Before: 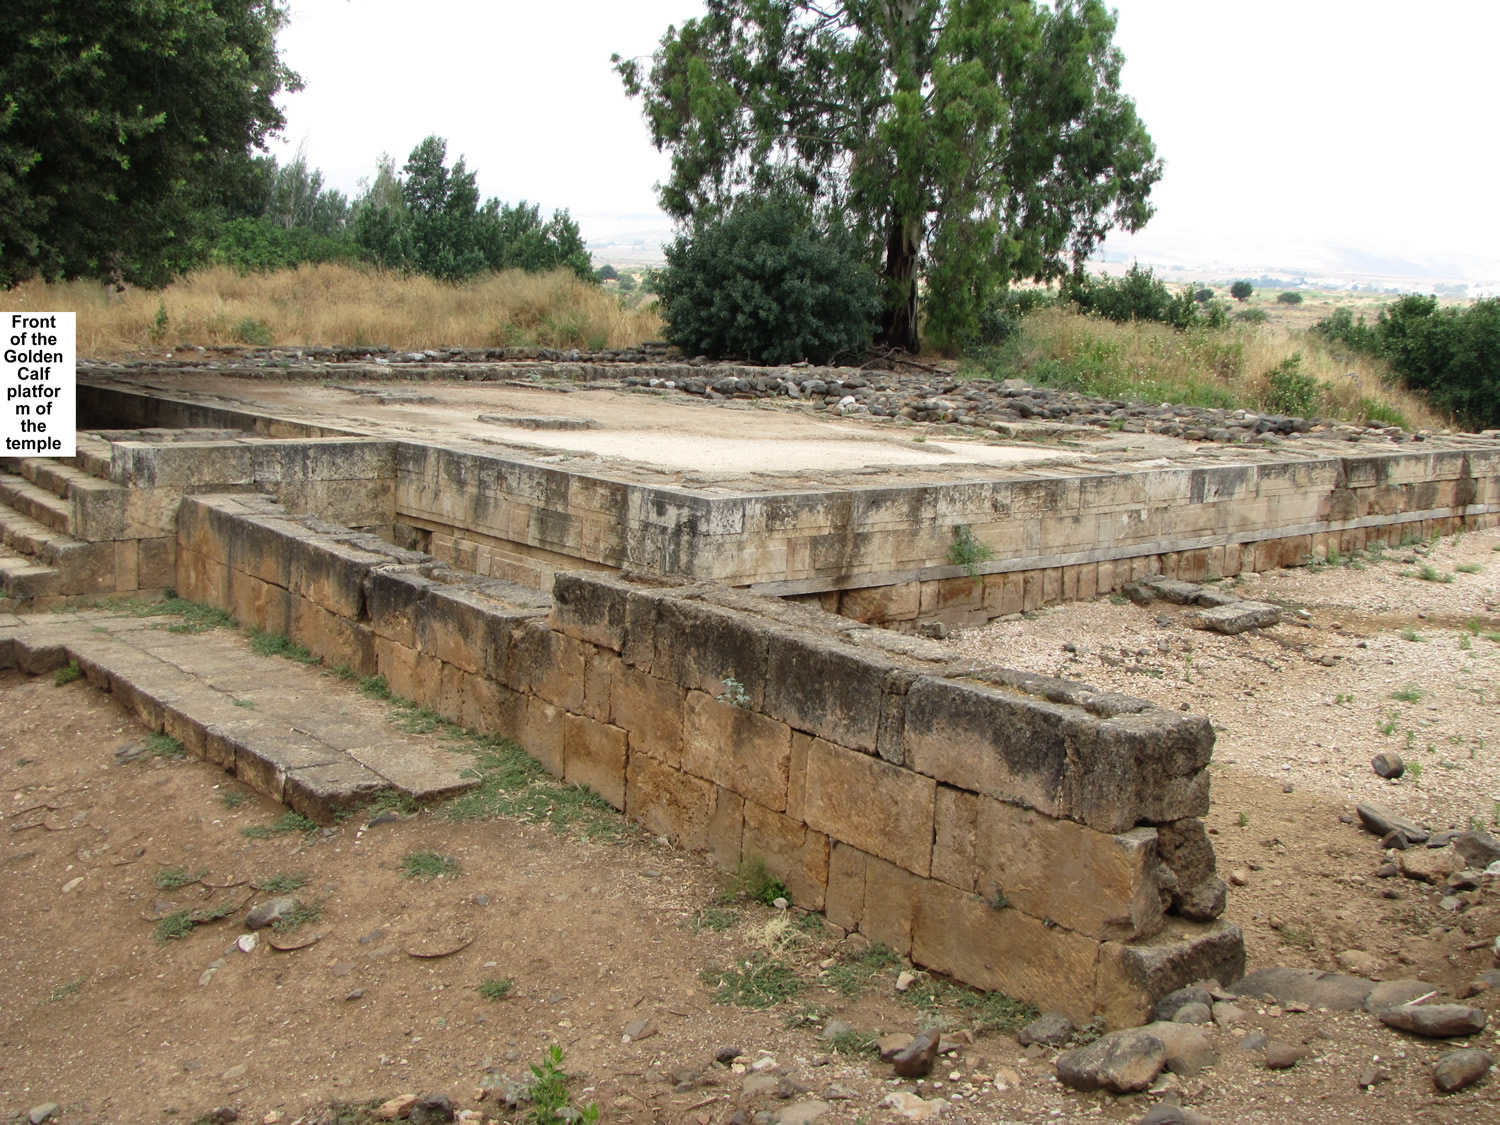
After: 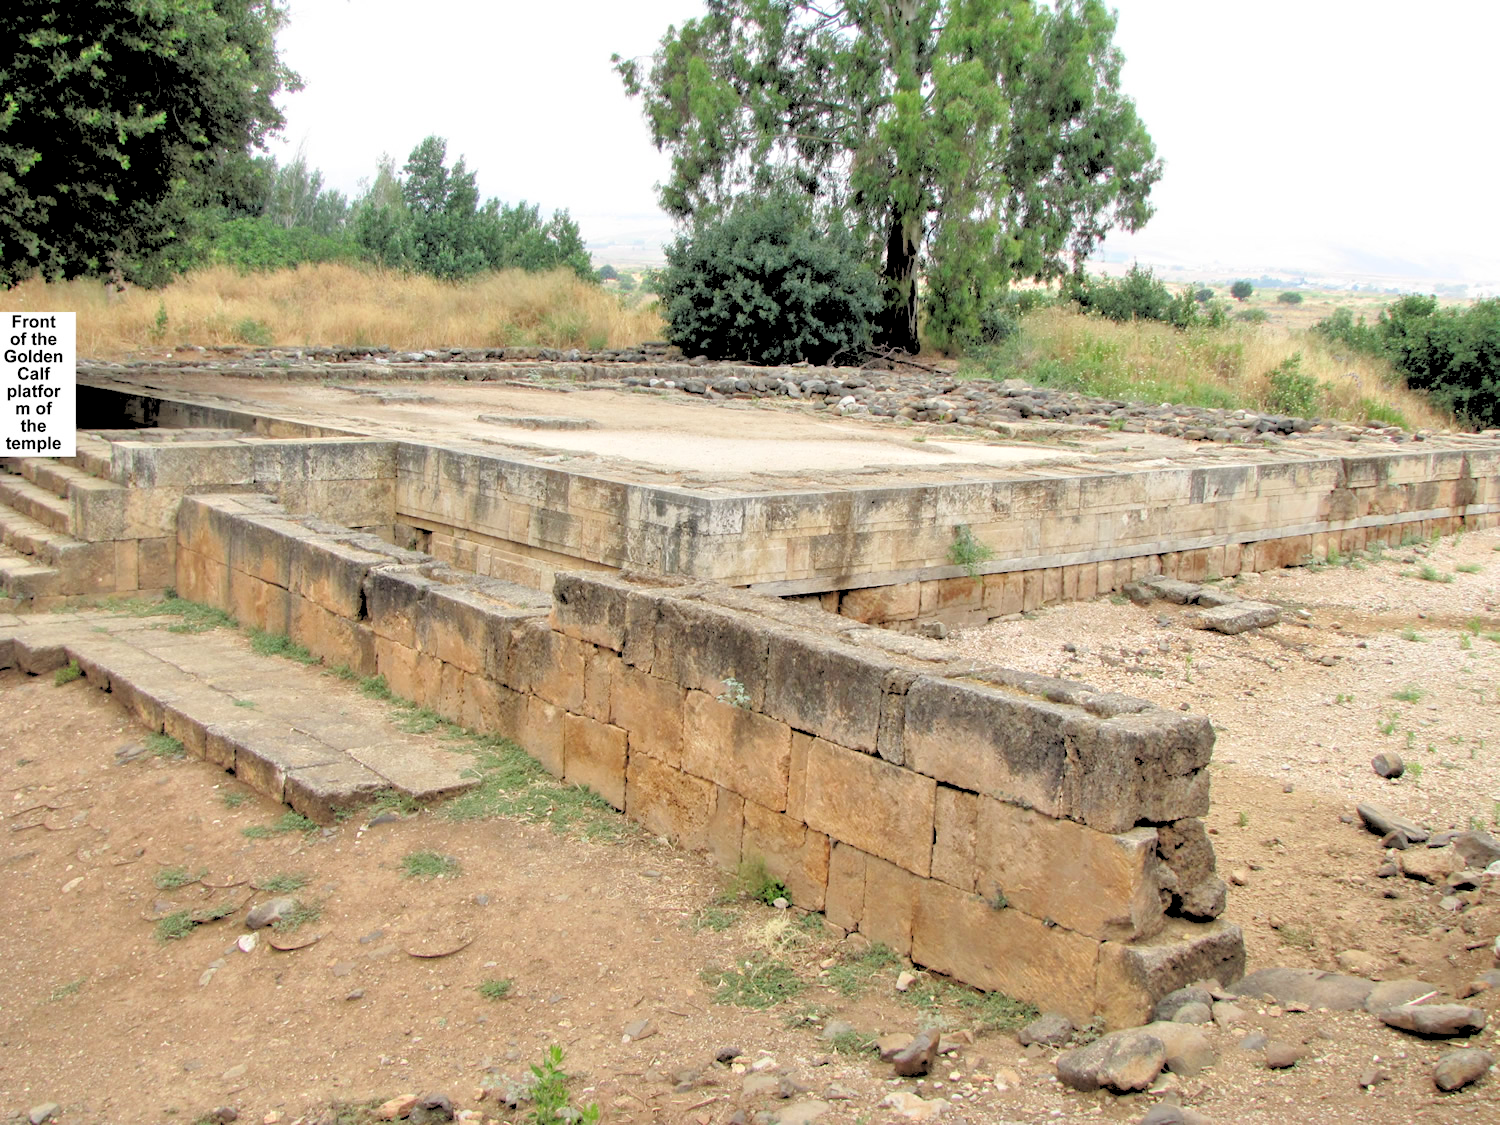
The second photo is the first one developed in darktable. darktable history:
rgb levels: levels [[0.027, 0.429, 0.996], [0, 0.5, 1], [0, 0.5, 1]]
tone equalizer: -8 EV 1 EV, -7 EV 1 EV, -6 EV 1 EV, -5 EV 1 EV, -4 EV 1 EV, -3 EV 0.75 EV, -2 EV 0.5 EV, -1 EV 0.25 EV
